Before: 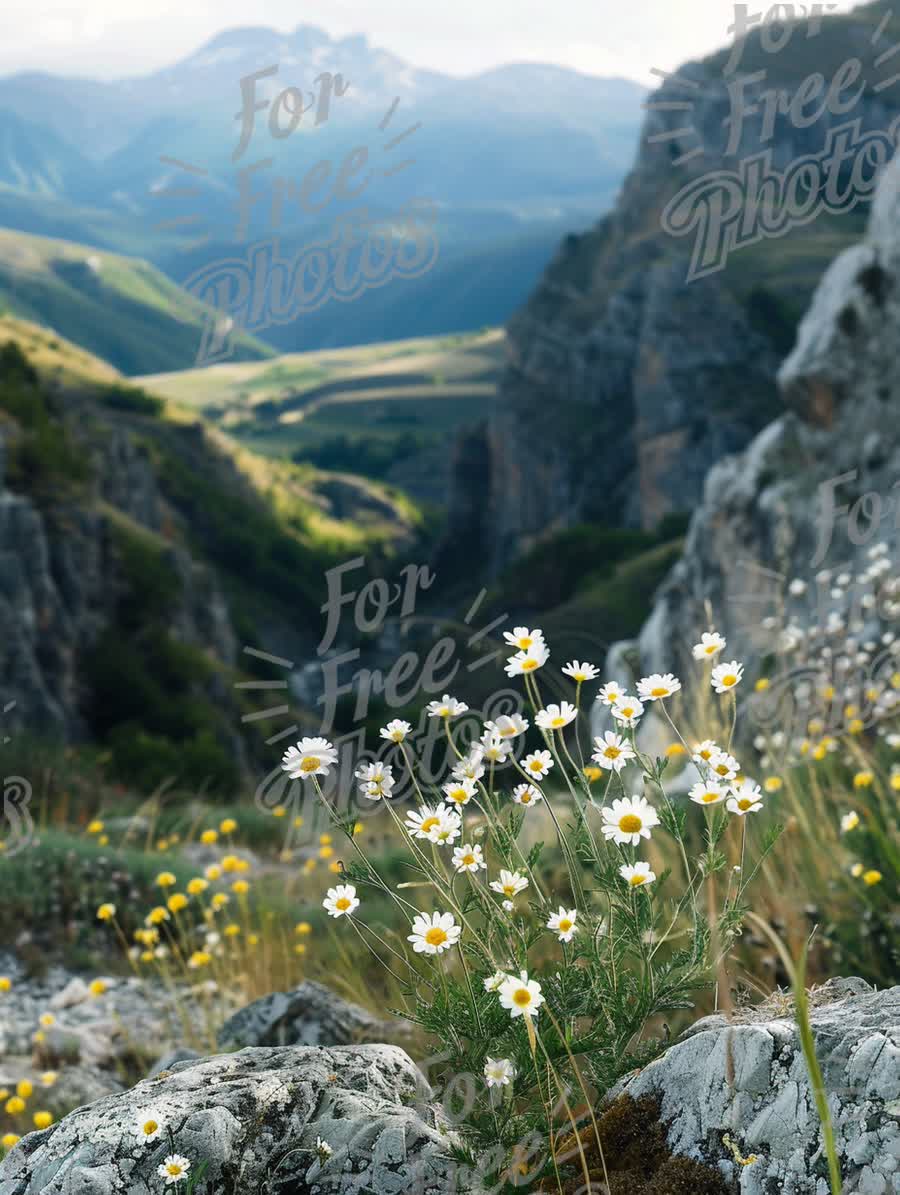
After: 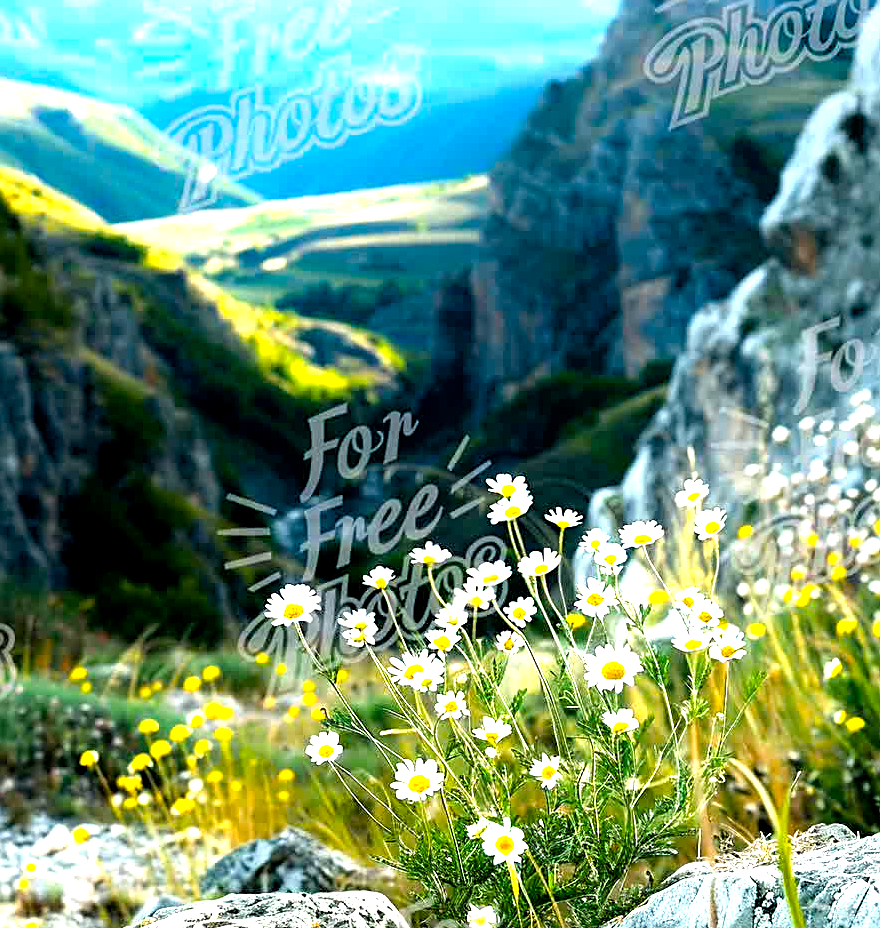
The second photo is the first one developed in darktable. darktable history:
color balance rgb: linear chroma grading › global chroma 9.829%, perceptual saturation grading › global saturation 29.896%, perceptual brilliance grading › global brilliance 25.498%, global vibrance 20%
sharpen: on, module defaults
exposure: black level correction 0.009, exposure 0.112 EV, compensate exposure bias true, compensate highlight preservation false
tone equalizer: -8 EV -0.783 EV, -7 EV -0.71 EV, -6 EV -0.639 EV, -5 EV -0.4 EV, -3 EV 0.381 EV, -2 EV 0.6 EV, -1 EV 0.684 EV, +0 EV 0.766 EV
crop and rotate: left 1.968%, top 12.819%, right 0.234%, bottom 9.444%
